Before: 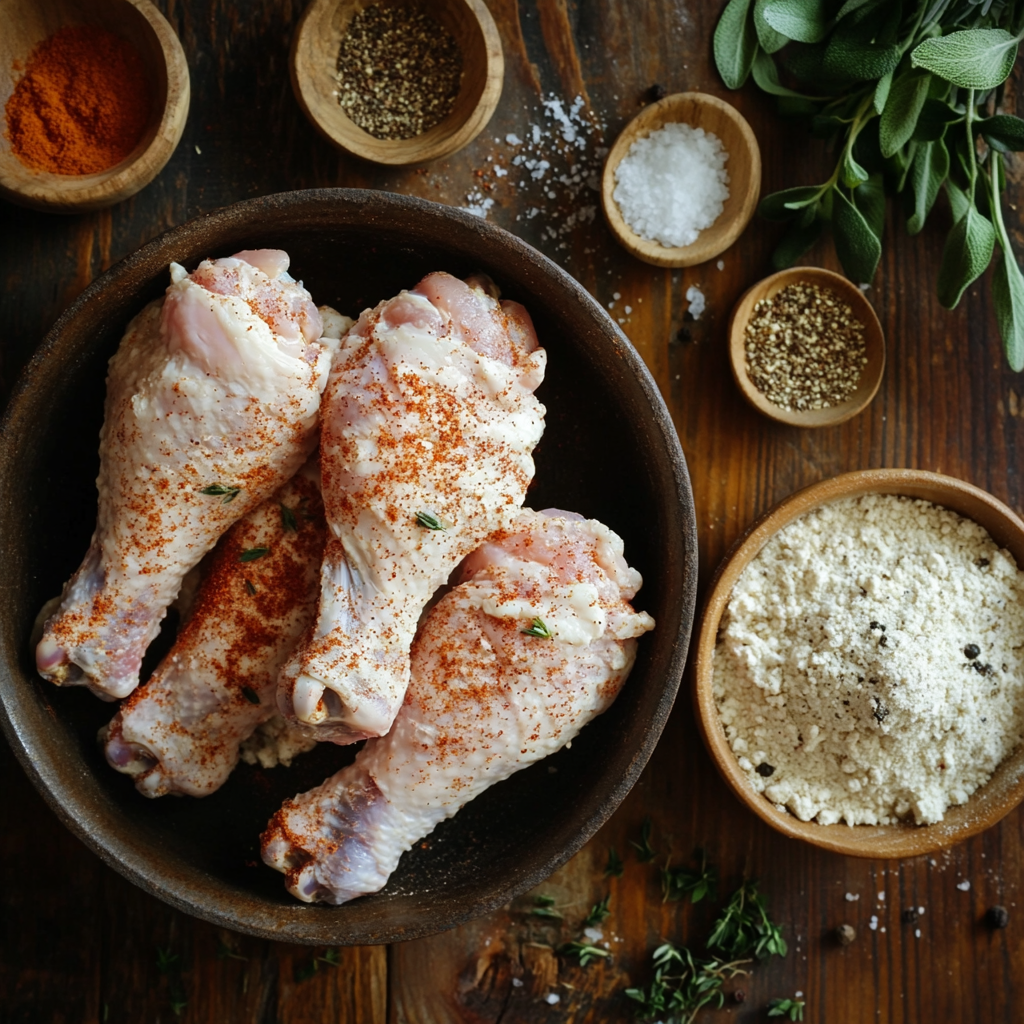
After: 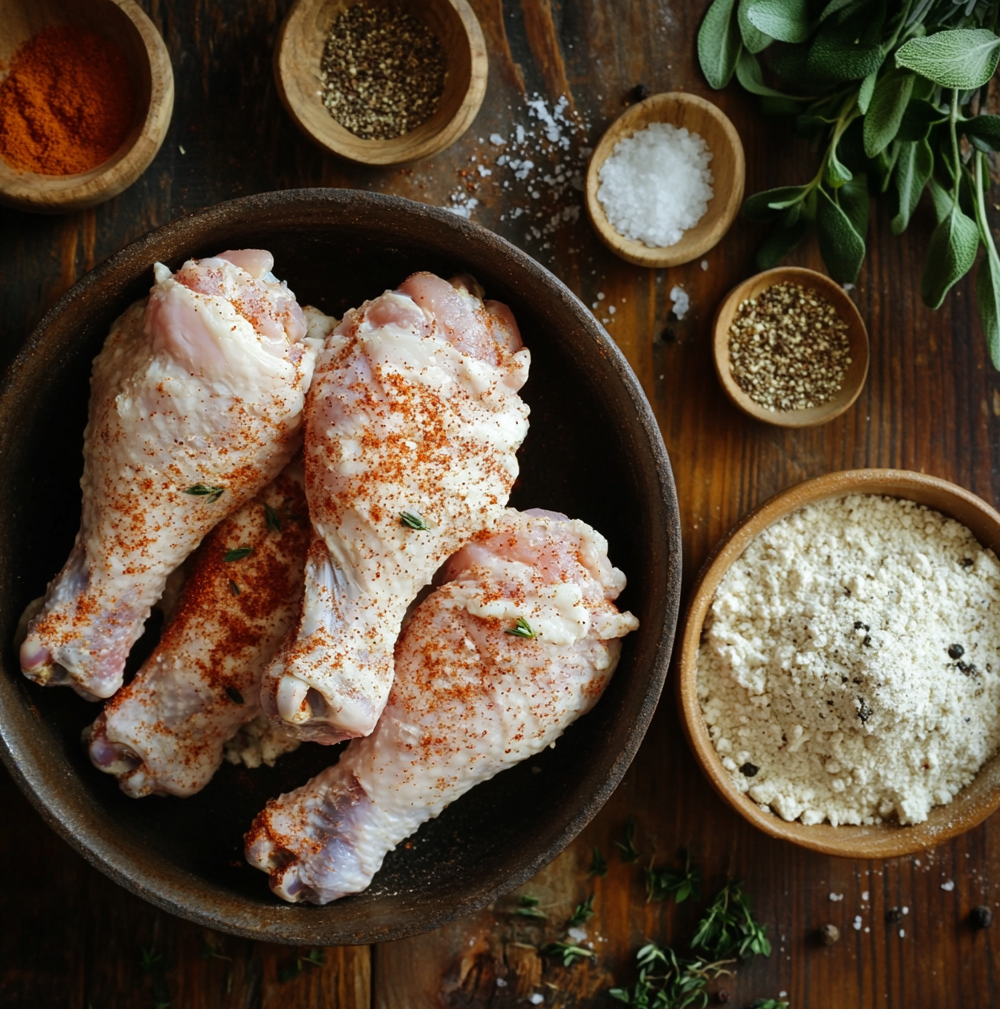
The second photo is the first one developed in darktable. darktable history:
crop and rotate: left 1.567%, right 0.751%, bottom 1.445%
